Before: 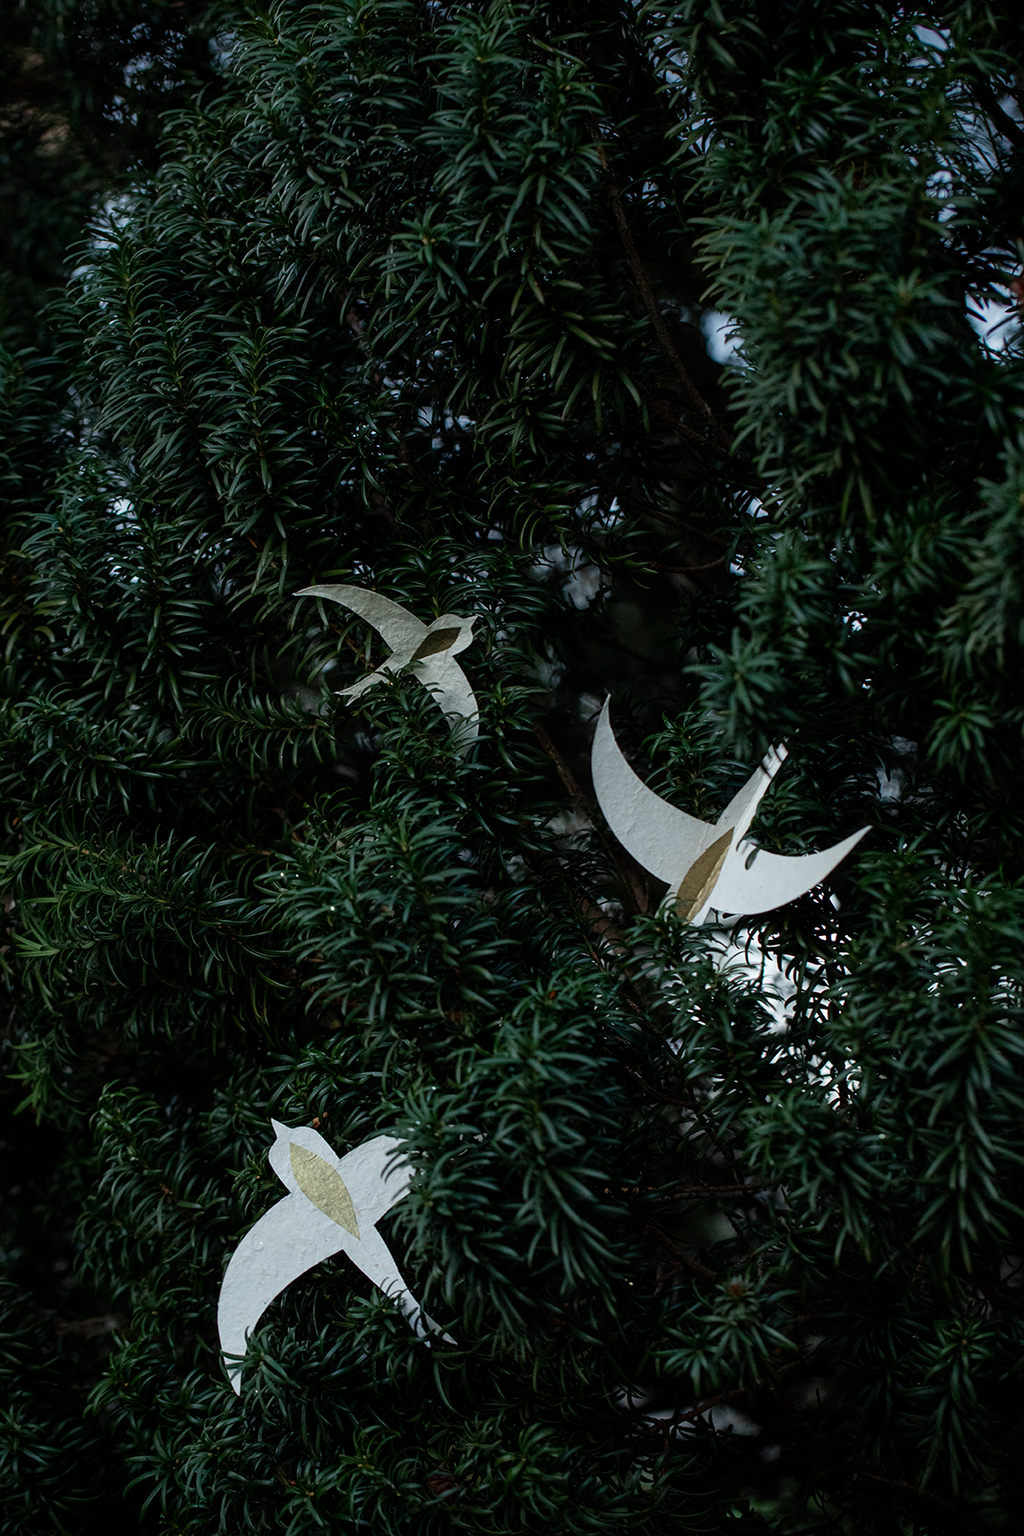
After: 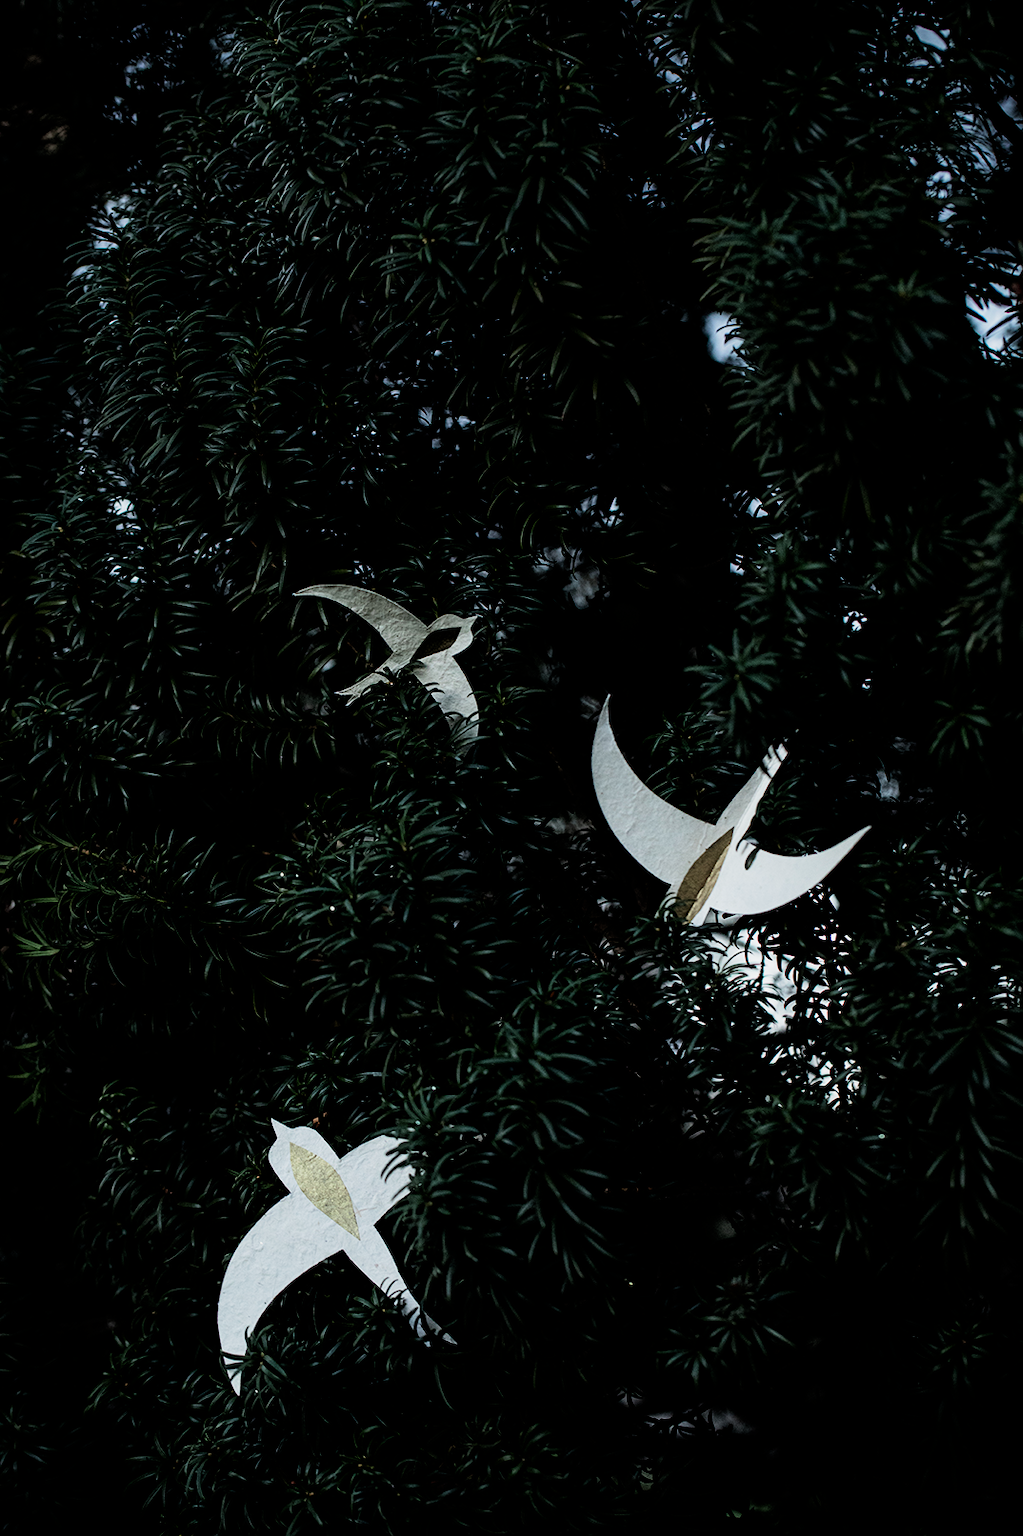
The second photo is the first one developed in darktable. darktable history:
filmic rgb: black relative exposure -5 EV, white relative exposure 3.5 EV, hardness 3.19, contrast 1.5, highlights saturation mix -50%
tone curve: curves: ch0 [(0, 0) (0.003, 0.003) (0.011, 0.012) (0.025, 0.026) (0.044, 0.046) (0.069, 0.072) (0.1, 0.104) (0.136, 0.141) (0.177, 0.185) (0.224, 0.234) (0.277, 0.289) (0.335, 0.349) (0.399, 0.415) (0.468, 0.488) (0.543, 0.566) (0.623, 0.649) (0.709, 0.739) (0.801, 0.834) (0.898, 0.923) (1, 1)], preserve colors none
